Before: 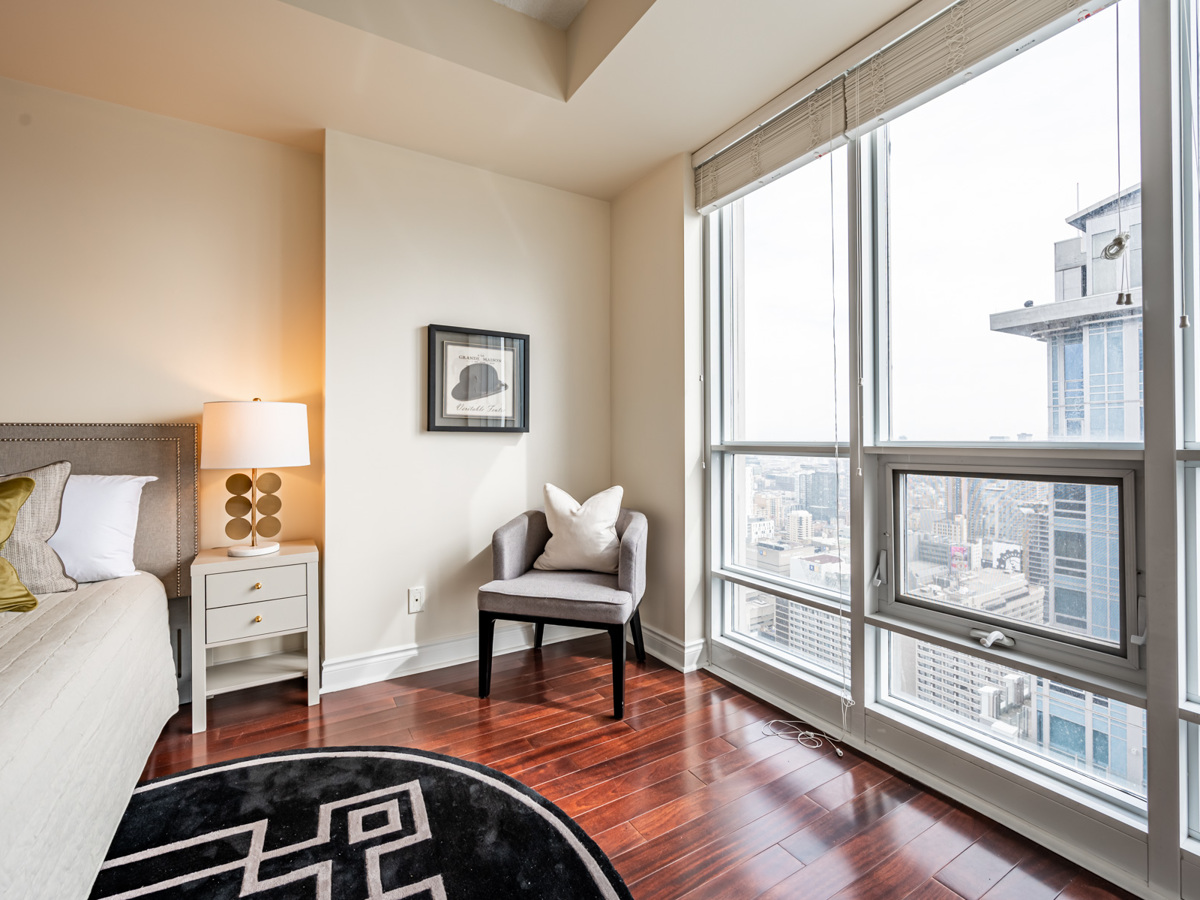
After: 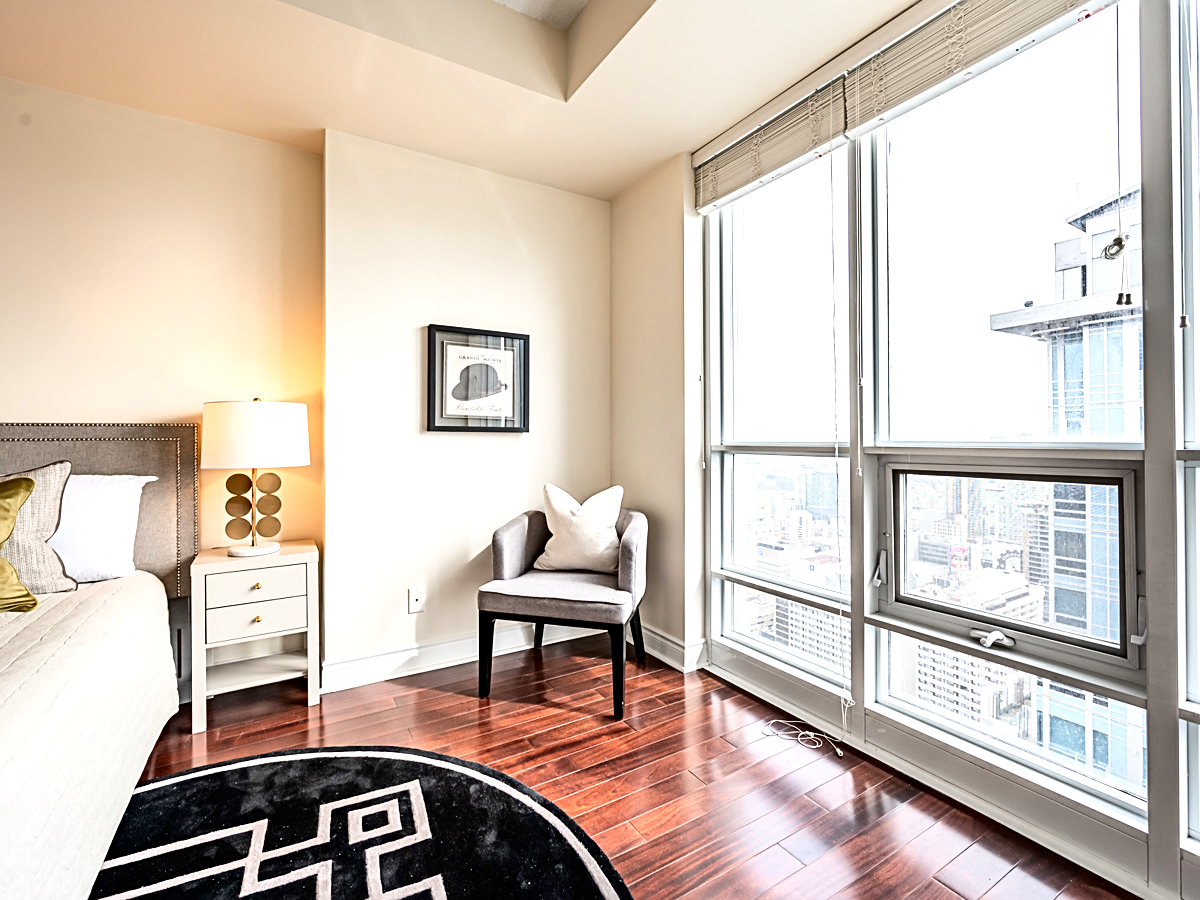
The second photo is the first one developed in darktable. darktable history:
exposure: black level correction 0.001, exposure 0.499 EV, compensate highlight preservation false
shadows and highlights: shadows 35.55, highlights -34.78, soften with gaussian
tone curve: curves: ch0 [(0, 0) (0.003, 0.004) (0.011, 0.006) (0.025, 0.011) (0.044, 0.017) (0.069, 0.029) (0.1, 0.047) (0.136, 0.07) (0.177, 0.121) (0.224, 0.182) (0.277, 0.257) (0.335, 0.342) (0.399, 0.432) (0.468, 0.526) (0.543, 0.621) (0.623, 0.711) (0.709, 0.792) (0.801, 0.87) (0.898, 0.951) (1, 1)], color space Lab, independent channels, preserve colors none
sharpen: on, module defaults
contrast brightness saturation: saturation -0.045
